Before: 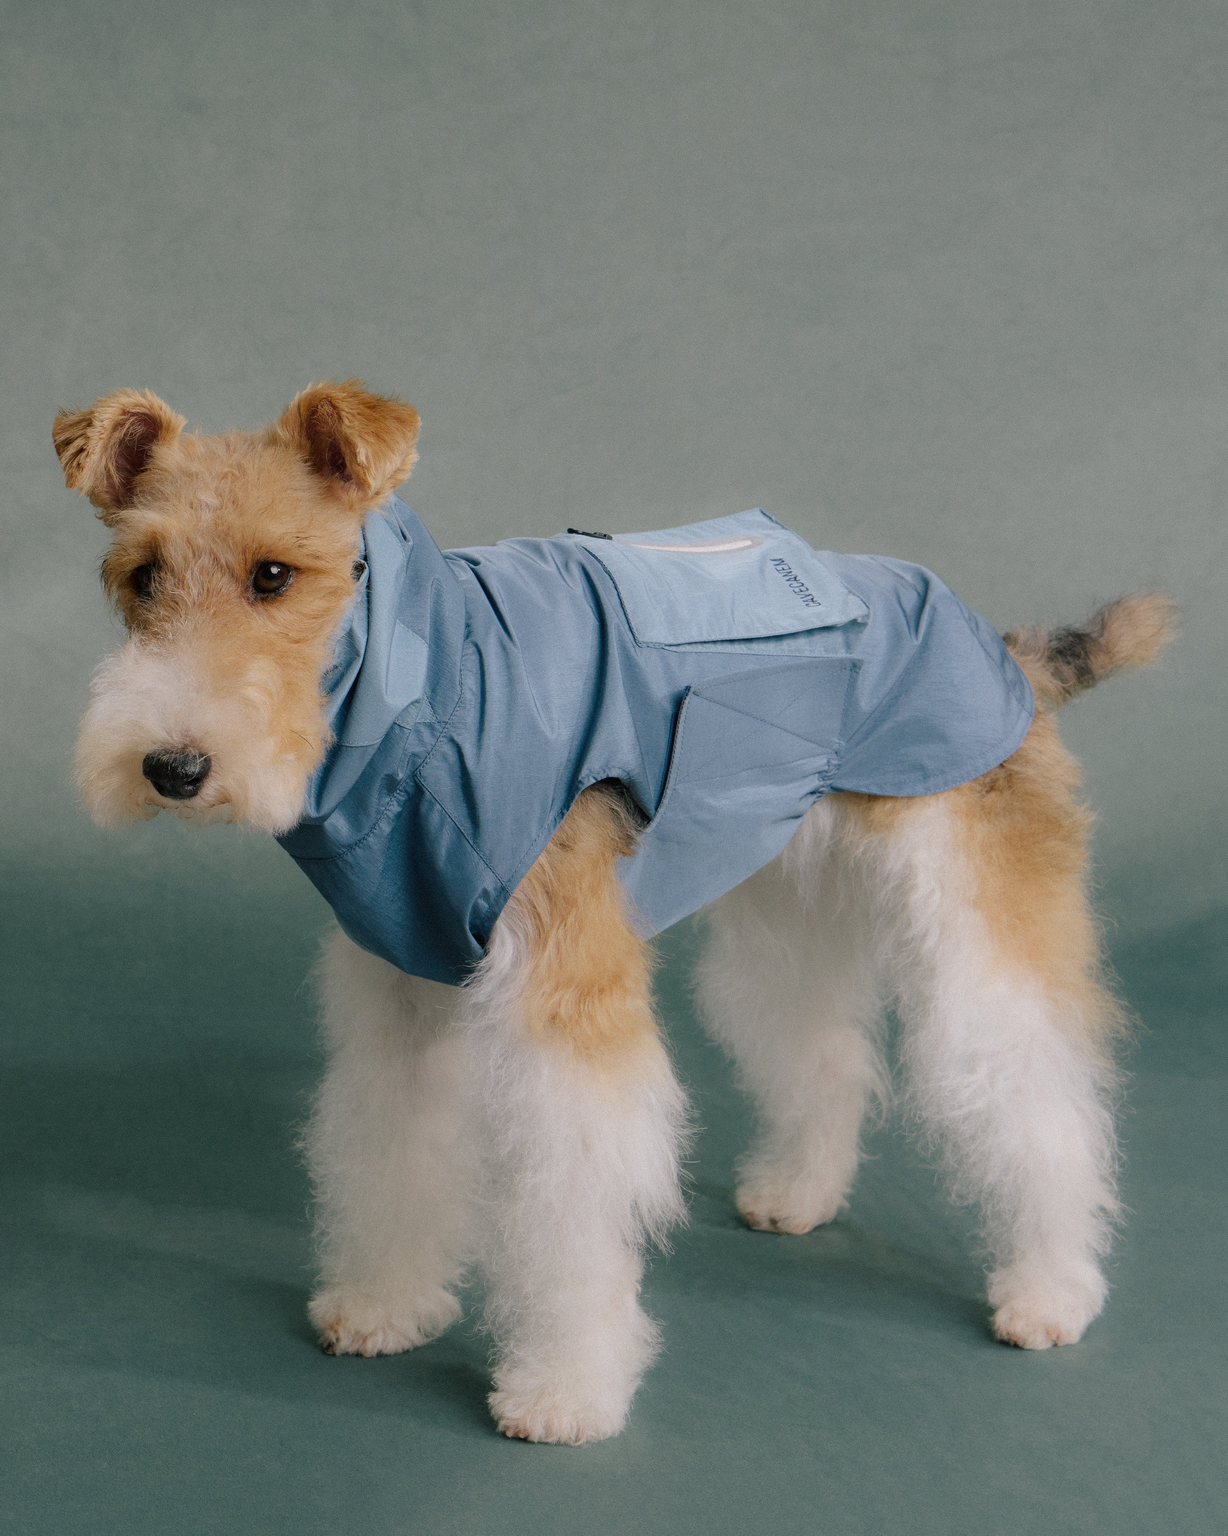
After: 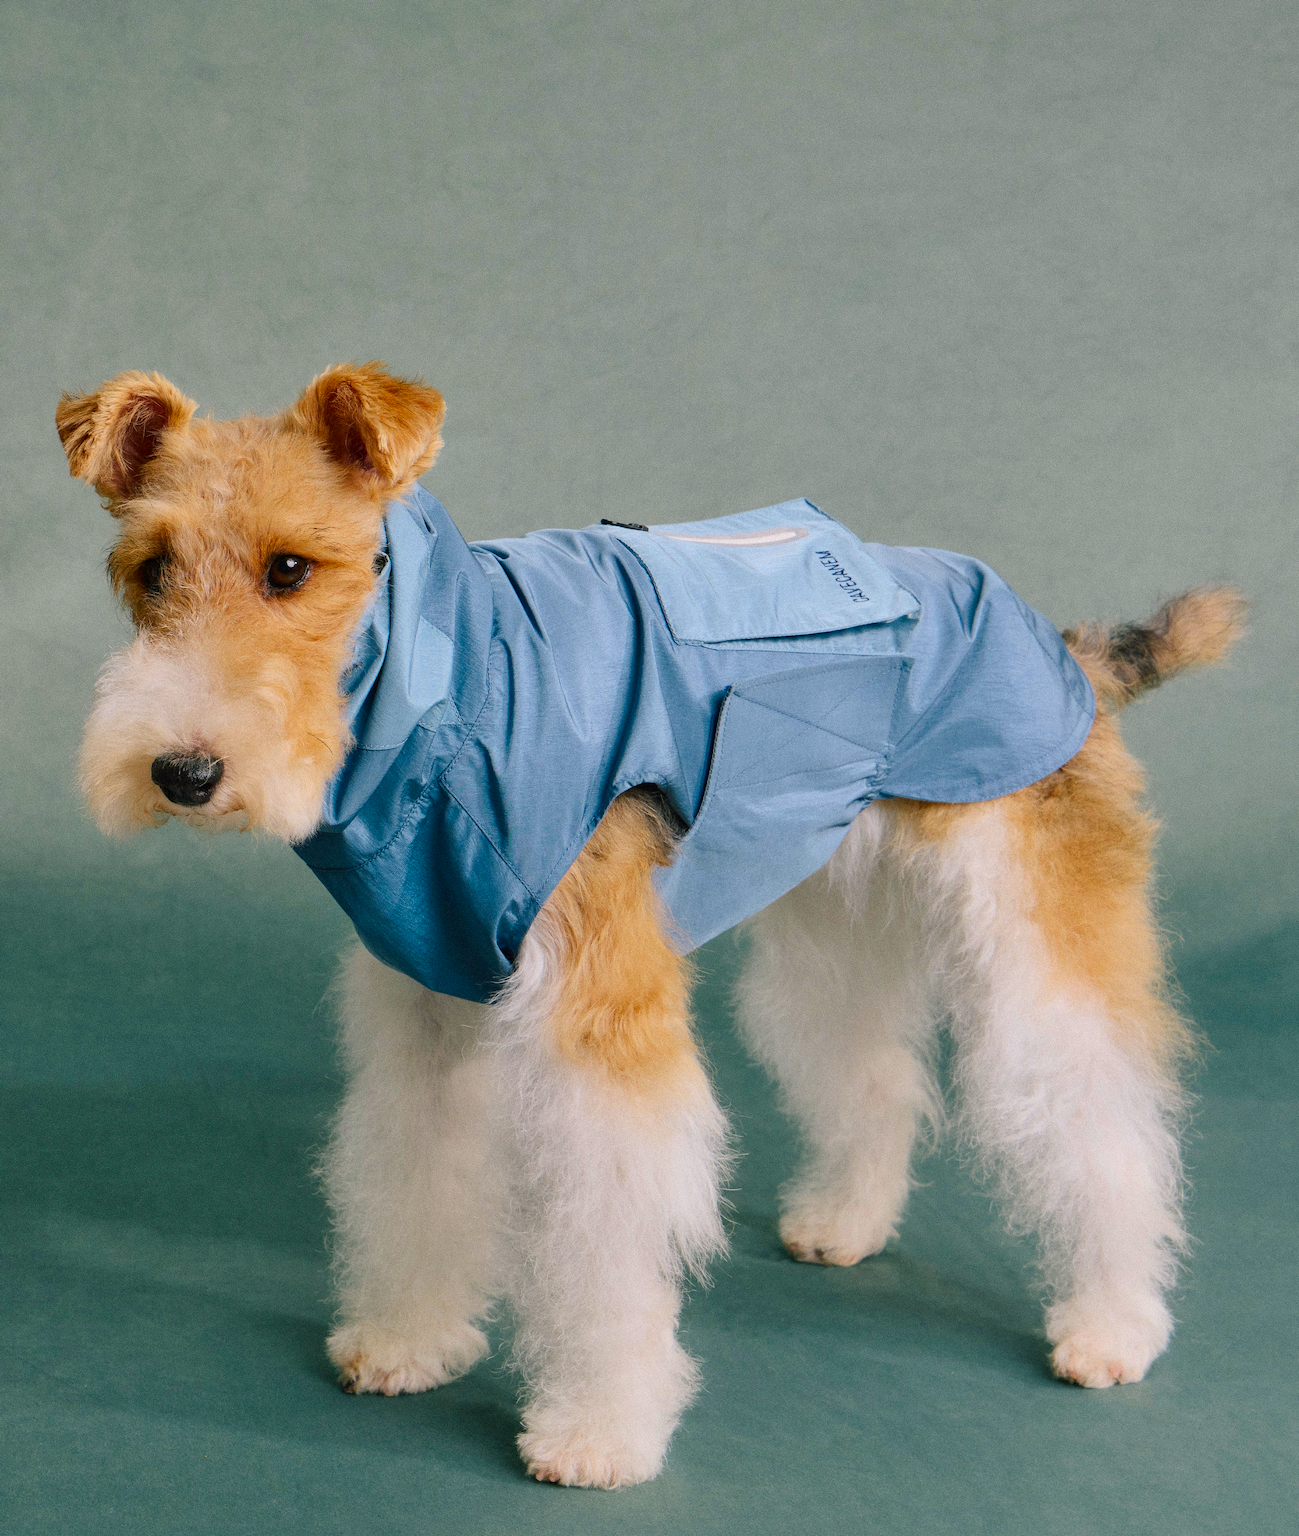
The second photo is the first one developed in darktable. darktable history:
crop and rotate: top 2.479%, bottom 3.018%
shadows and highlights: low approximation 0.01, soften with gaussian
contrast brightness saturation: contrast 0.23, brightness 0.1, saturation 0.29
color contrast: green-magenta contrast 1.2, blue-yellow contrast 1.2
